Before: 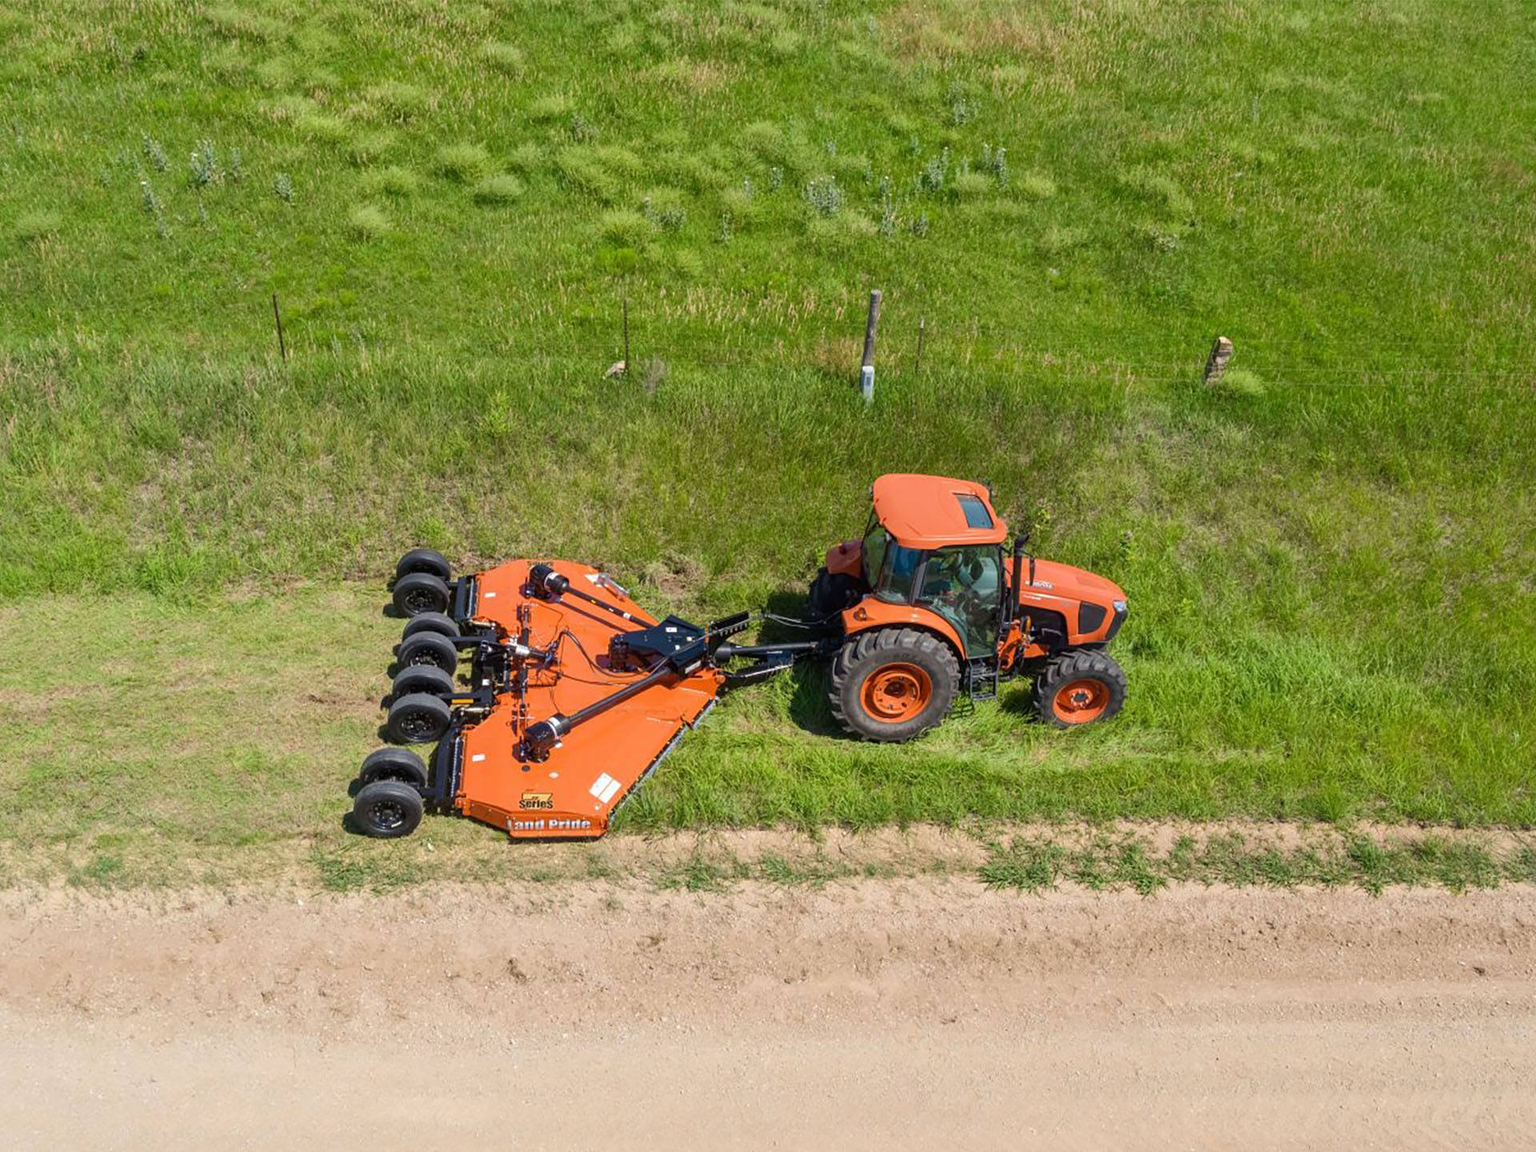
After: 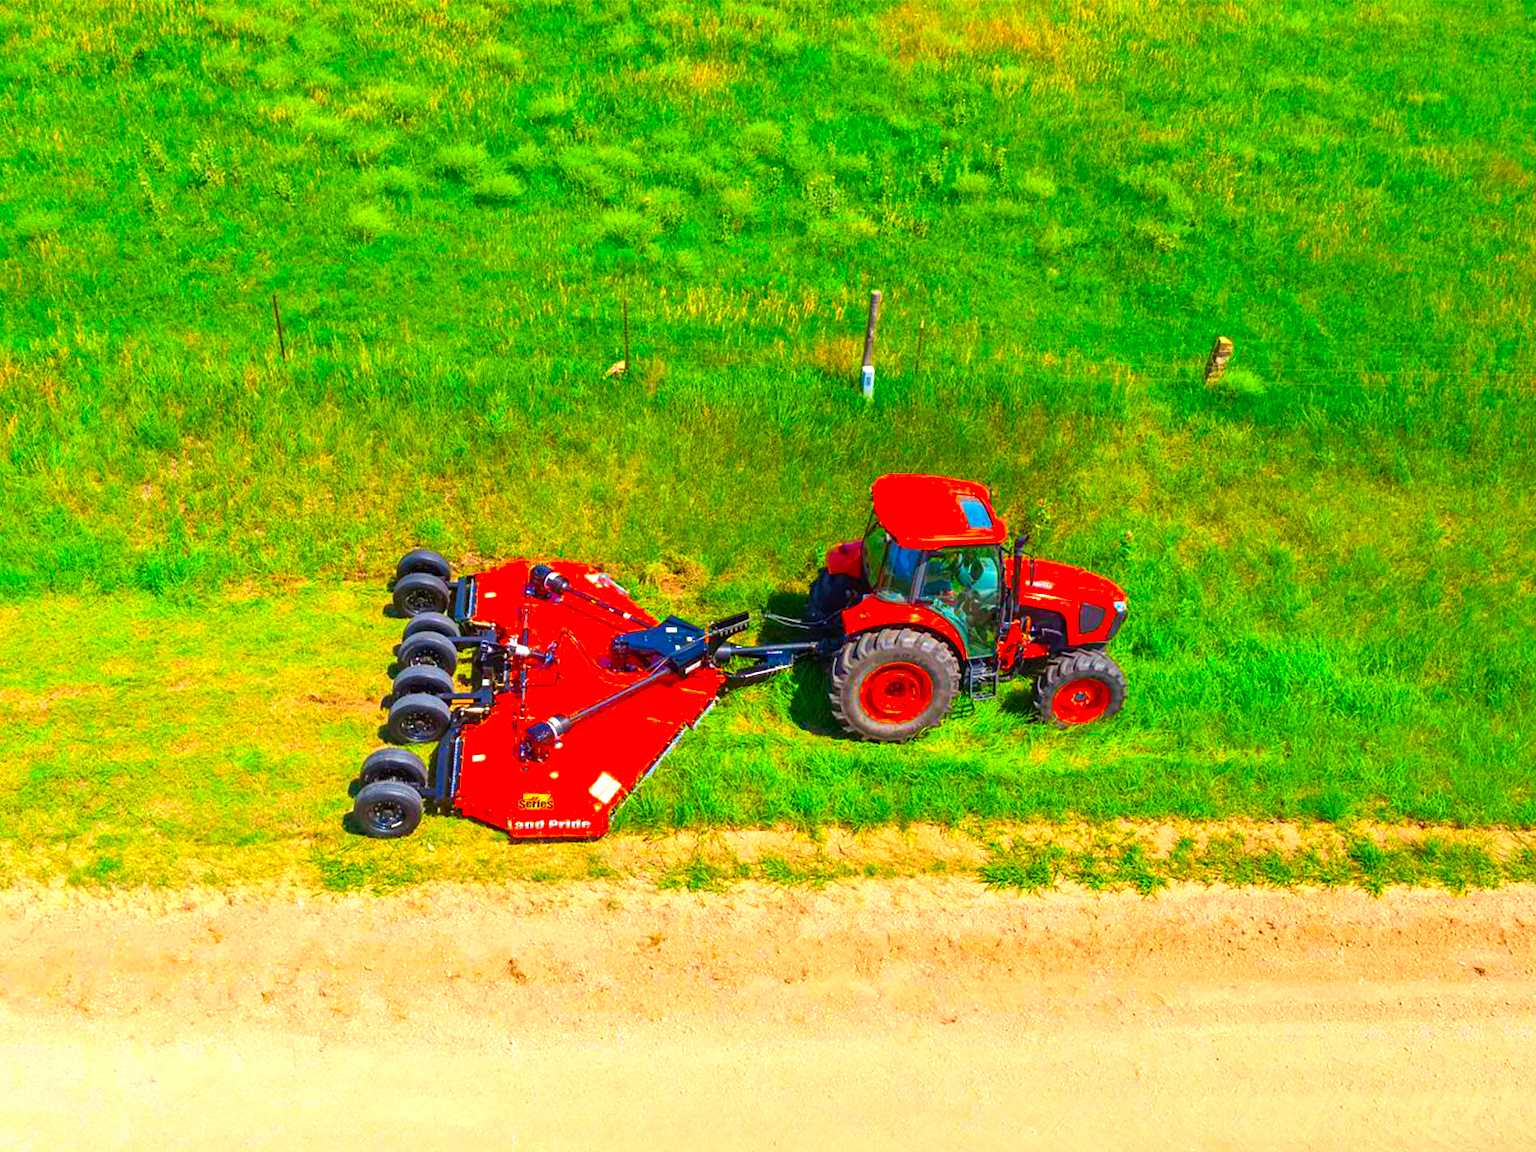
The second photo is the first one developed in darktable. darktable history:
color balance rgb: perceptual saturation grading › global saturation 20%, global vibrance 20%
exposure: exposure 0.74 EV, compensate highlight preservation false
color correction: saturation 2.15
